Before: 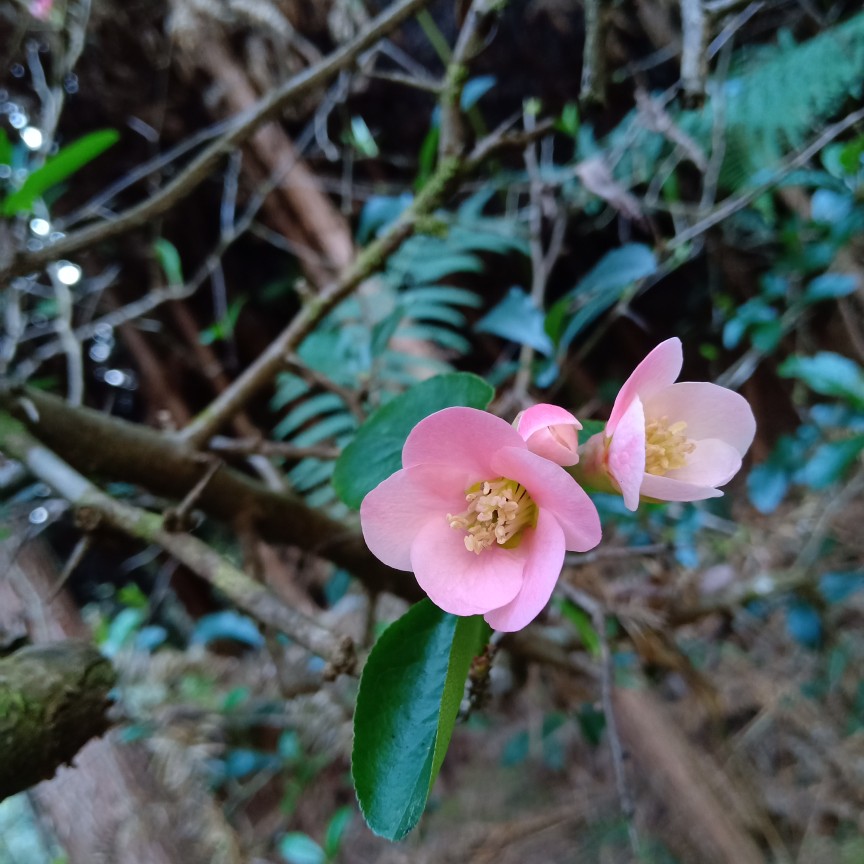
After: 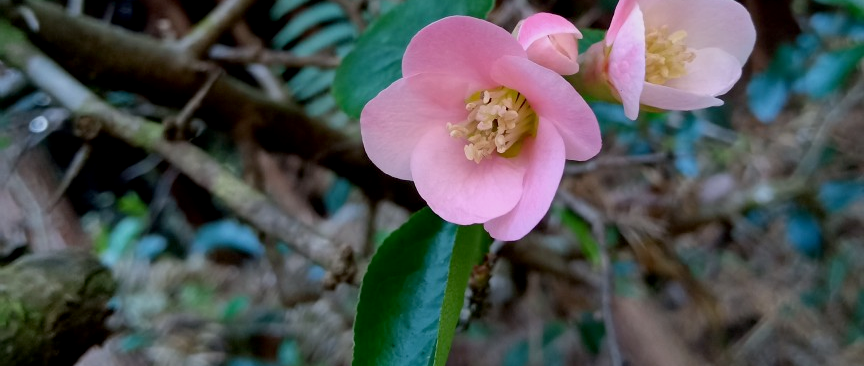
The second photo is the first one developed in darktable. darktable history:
exposure: black level correction 0.006, exposure -0.227 EV, compensate highlight preservation false
crop: top 45.368%, bottom 12.177%
